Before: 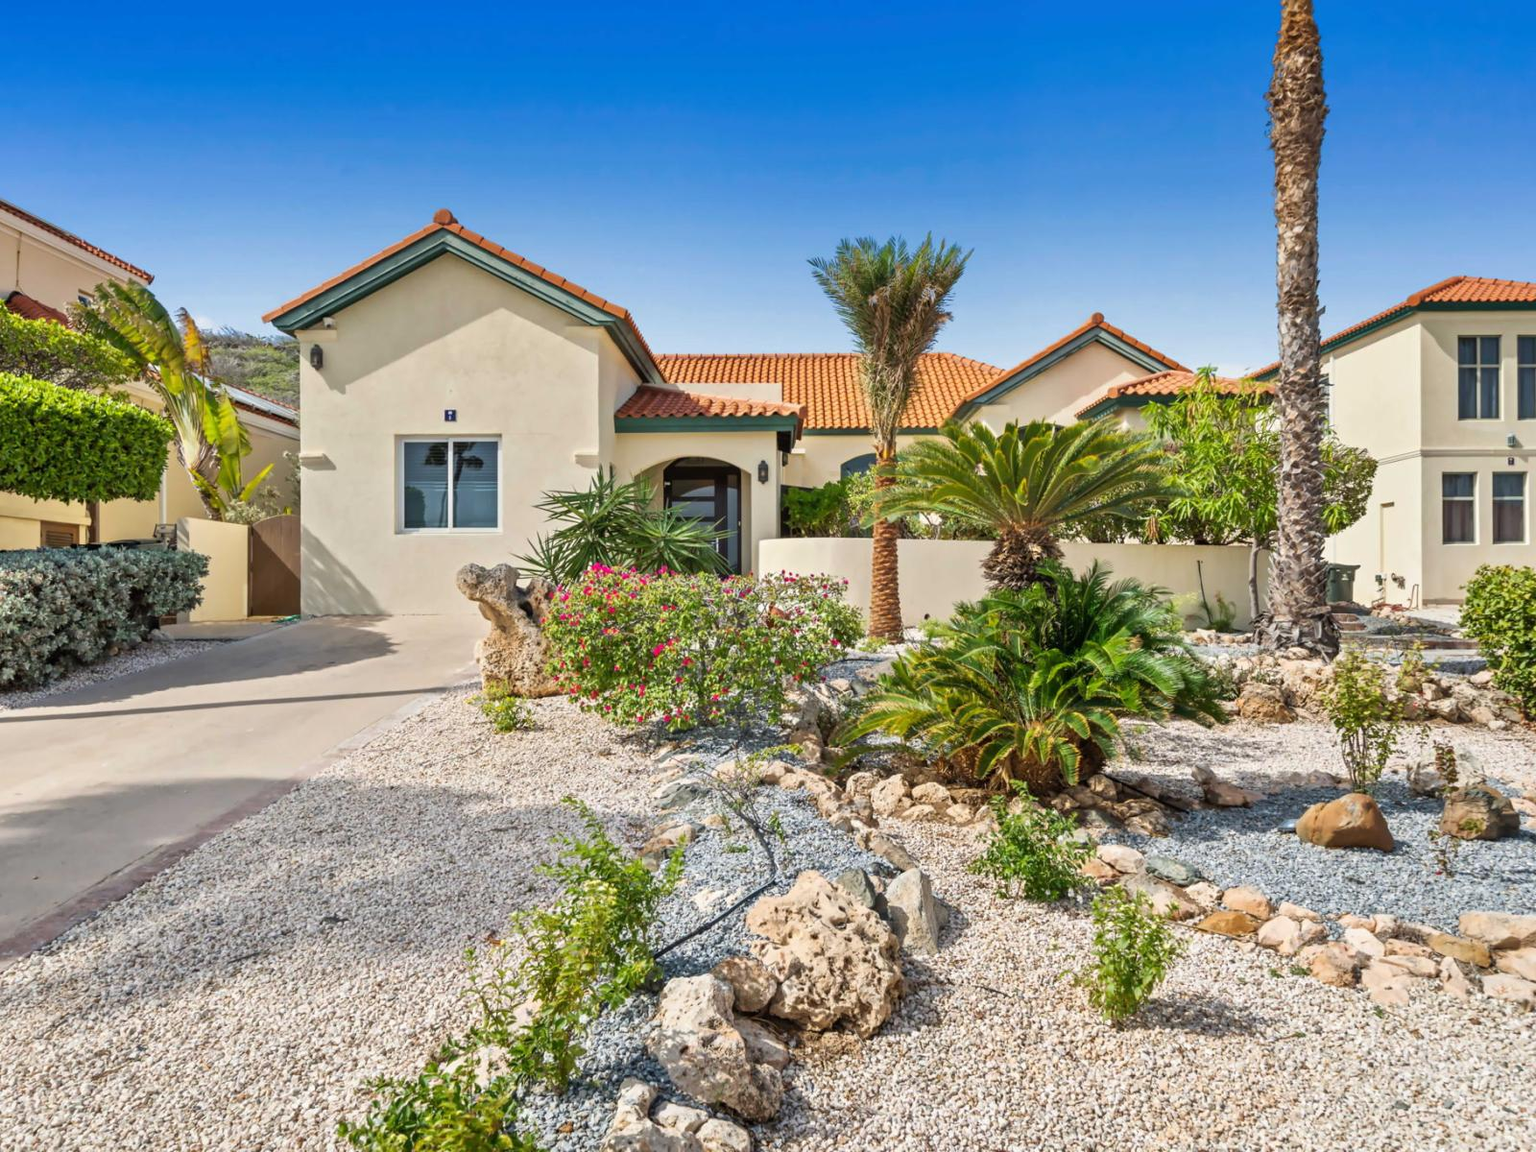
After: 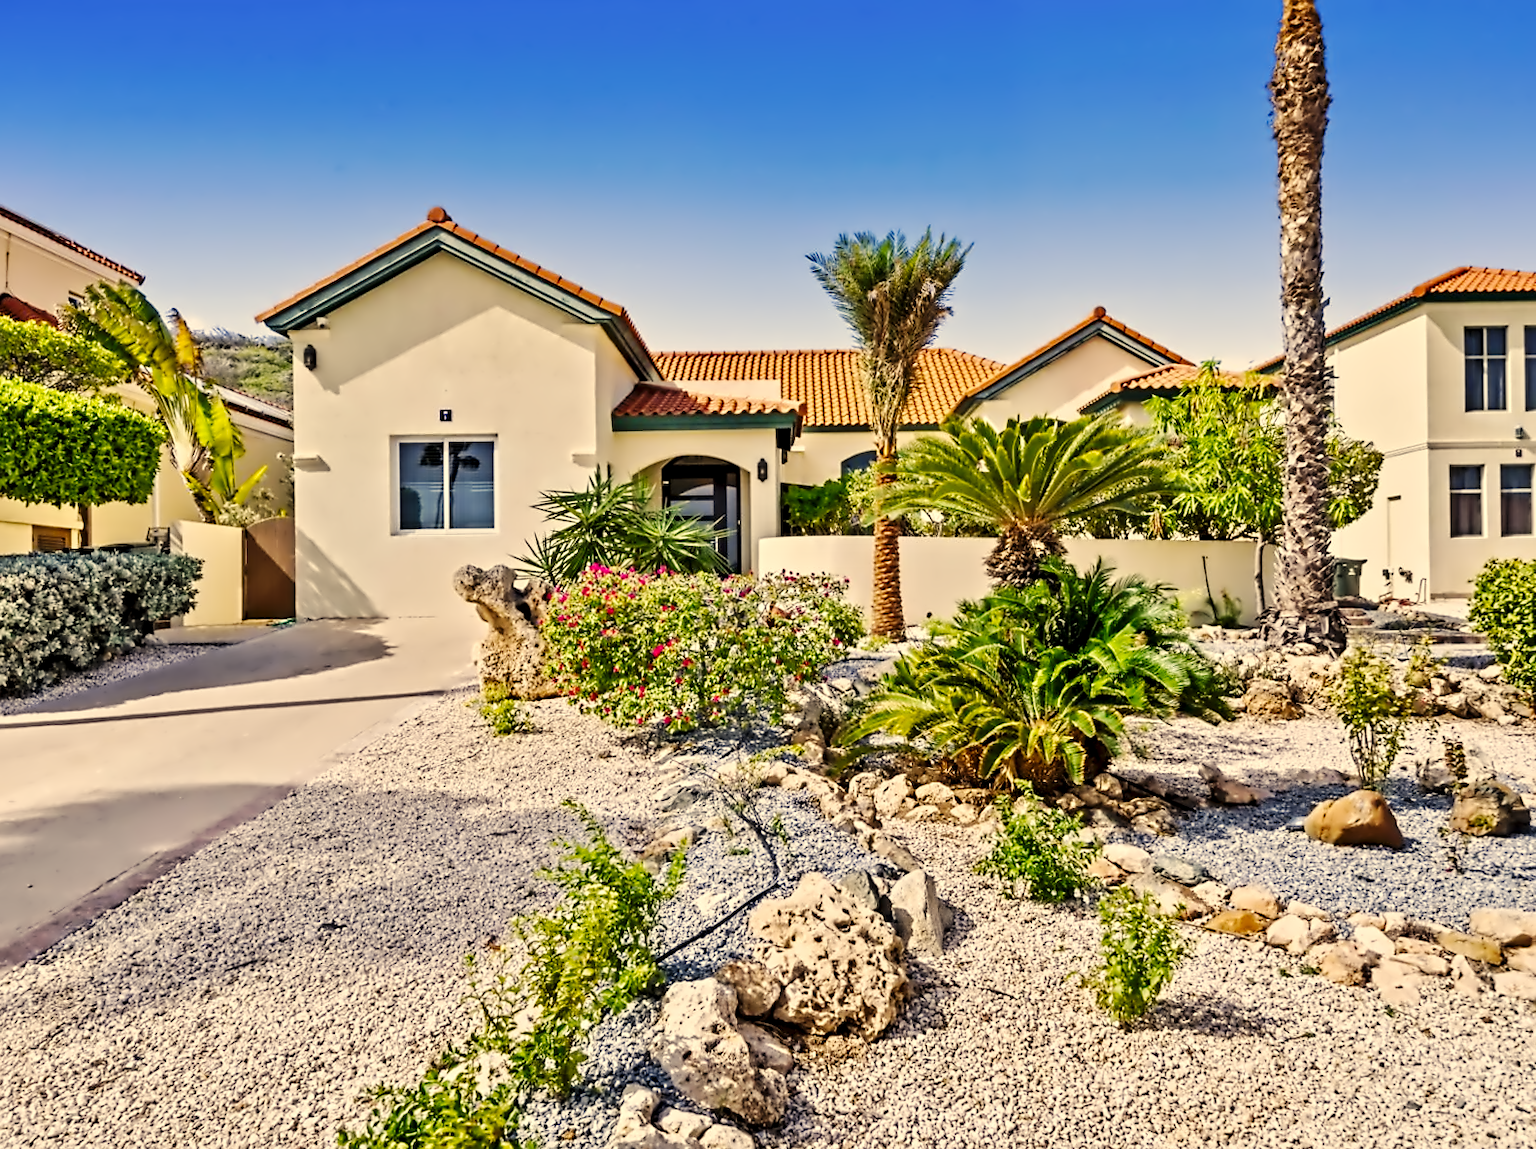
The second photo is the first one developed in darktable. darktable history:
rotate and perspective: rotation -0.45°, automatic cropping original format, crop left 0.008, crop right 0.992, crop top 0.012, crop bottom 0.988
white balance: red 1.004, blue 1.096
sharpen: amount 0.2
tone equalizer: -8 EV 0.25 EV, -7 EV 0.417 EV, -6 EV 0.417 EV, -5 EV 0.25 EV, -3 EV -0.25 EV, -2 EV -0.417 EV, -1 EV -0.417 EV, +0 EV -0.25 EV, edges refinement/feathering 500, mask exposure compensation -1.57 EV, preserve details guided filter
contrast equalizer: octaves 7, y [[0.5, 0.542, 0.583, 0.625, 0.667, 0.708], [0.5 ×6], [0.5 ×6], [0, 0.033, 0.067, 0.1, 0.133, 0.167], [0, 0.05, 0.1, 0.15, 0.2, 0.25]]
color correction: highlights a* 2.72, highlights b* 22.8
base curve: curves: ch0 [(0, 0) (0.032, 0.025) (0.121, 0.166) (0.206, 0.329) (0.605, 0.79) (1, 1)], preserve colors none
